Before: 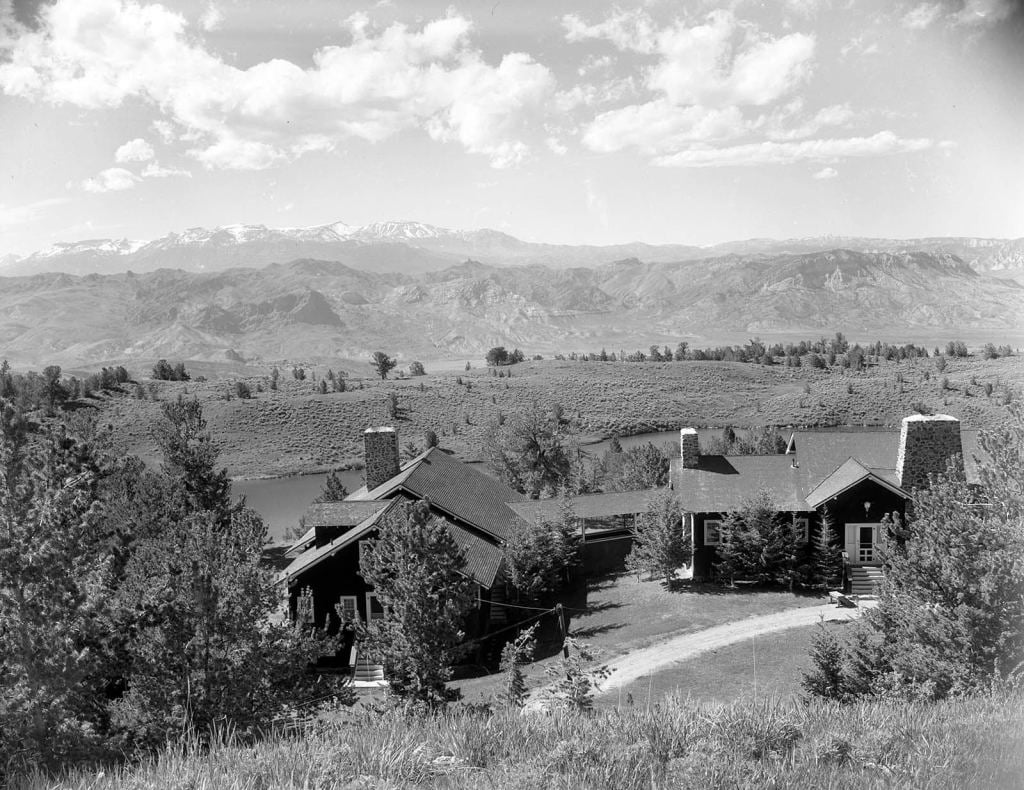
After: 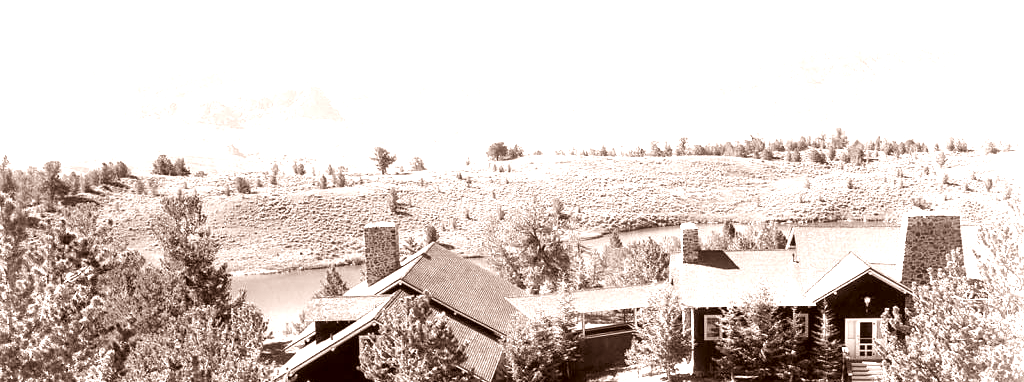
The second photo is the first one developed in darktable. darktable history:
crop and rotate: top 26.056%, bottom 25.543%
rgb levels: mode RGB, independent channels, levels [[0, 0.5, 1], [0, 0.521, 1], [0, 0.536, 1]]
exposure: exposure 2 EV, compensate exposure bias true, compensate highlight preservation false
white balance: emerald 1
color correction: highlights a* 6.27, highlights b* 8.19, shadows a* 5.94, shadows b* 7.23, saturation 0.9
